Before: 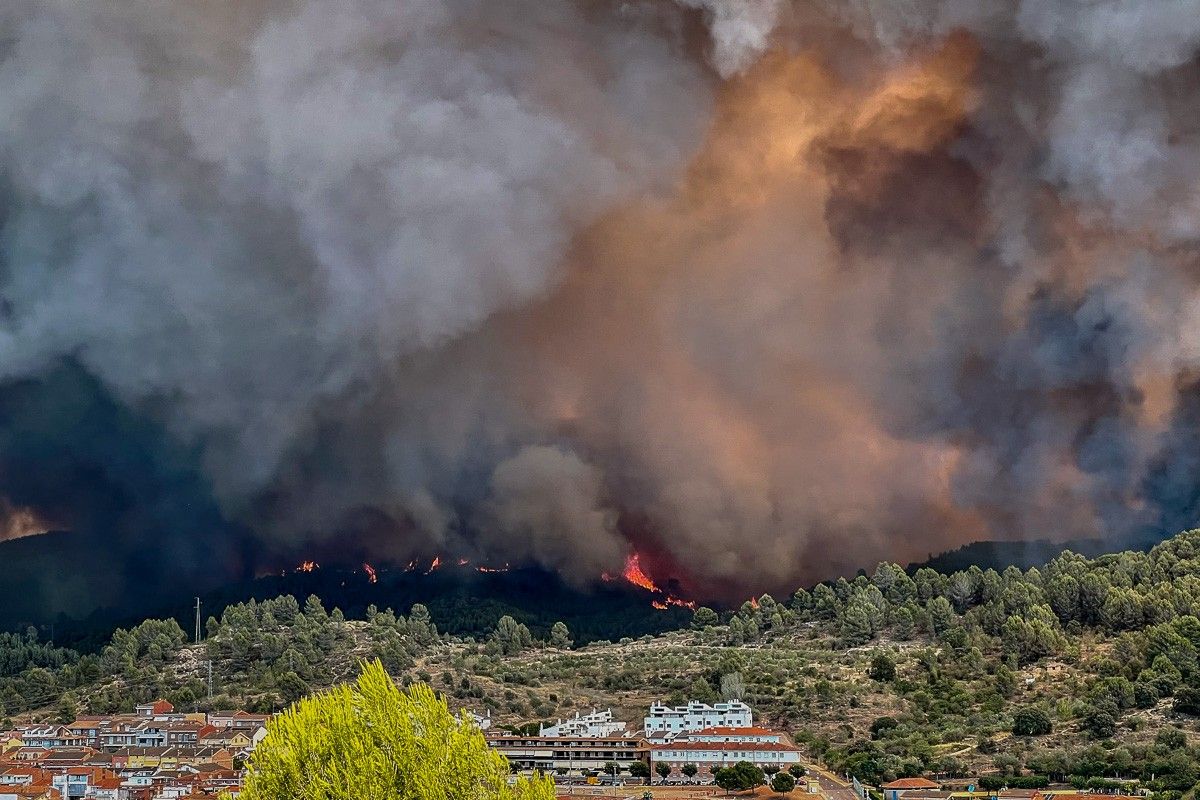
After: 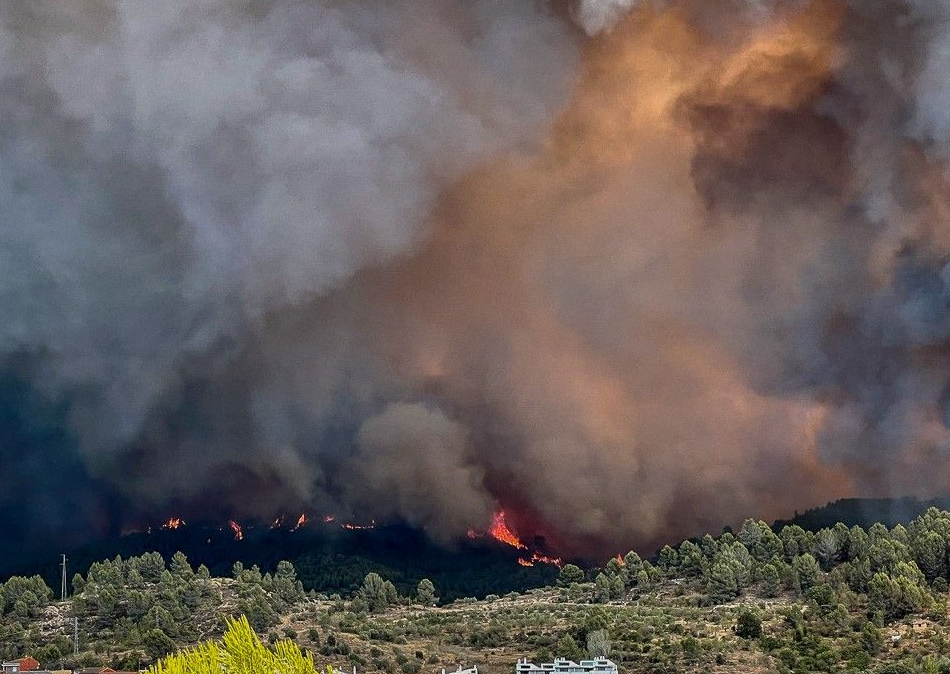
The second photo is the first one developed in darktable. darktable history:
grain: coarseness 0.09 ISO, strength 10%
crop: left 11.225%, top 5.381%, right 9.565%, bottom 10.314%
